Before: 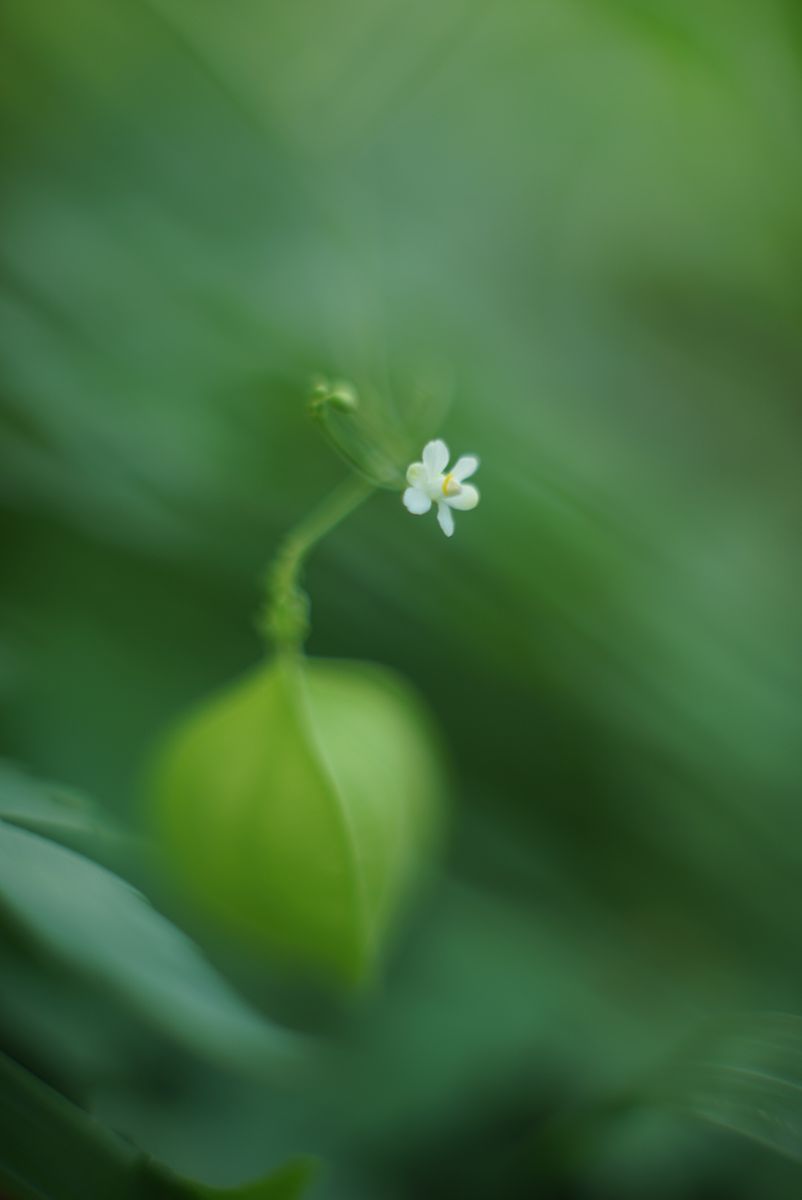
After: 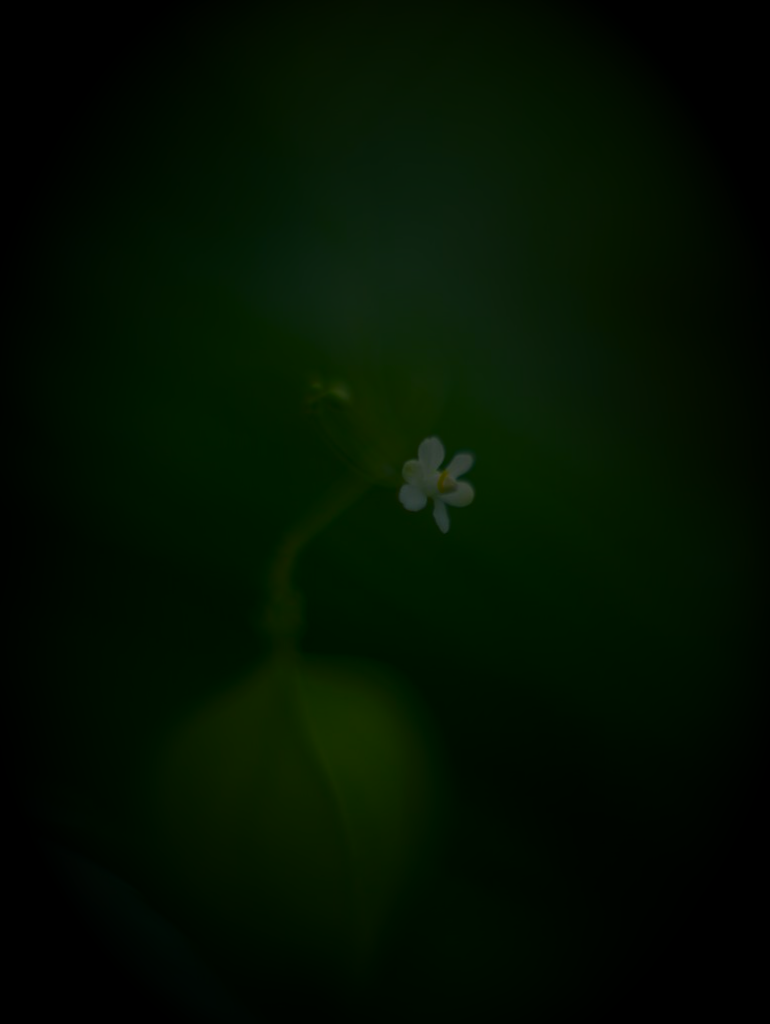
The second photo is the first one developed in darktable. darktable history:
vignetting: fall-off start 15.9%, fall-off radius 100%, brightness -1, saturation 0.5, width/height ratio 0.719
shadows and highlights: shadows -62.32, white point adjustment -5.22, highlights 61.59
rgb curve: curves: ch2 [(0, 0) (0.567, 0.512) (1, 1)], mode RGB, independent channels
exposure: exposure -2.446 EV, compensate highlight preservation false
vibrance: on, module defaults
crop and rotate: angle 0.2°, left 0.275%, right 3.127%, bottom 14.18%
local contrast: mode bilateral grid, contrast 100, coarseness 100, detail 91%, midtone range 0.2
